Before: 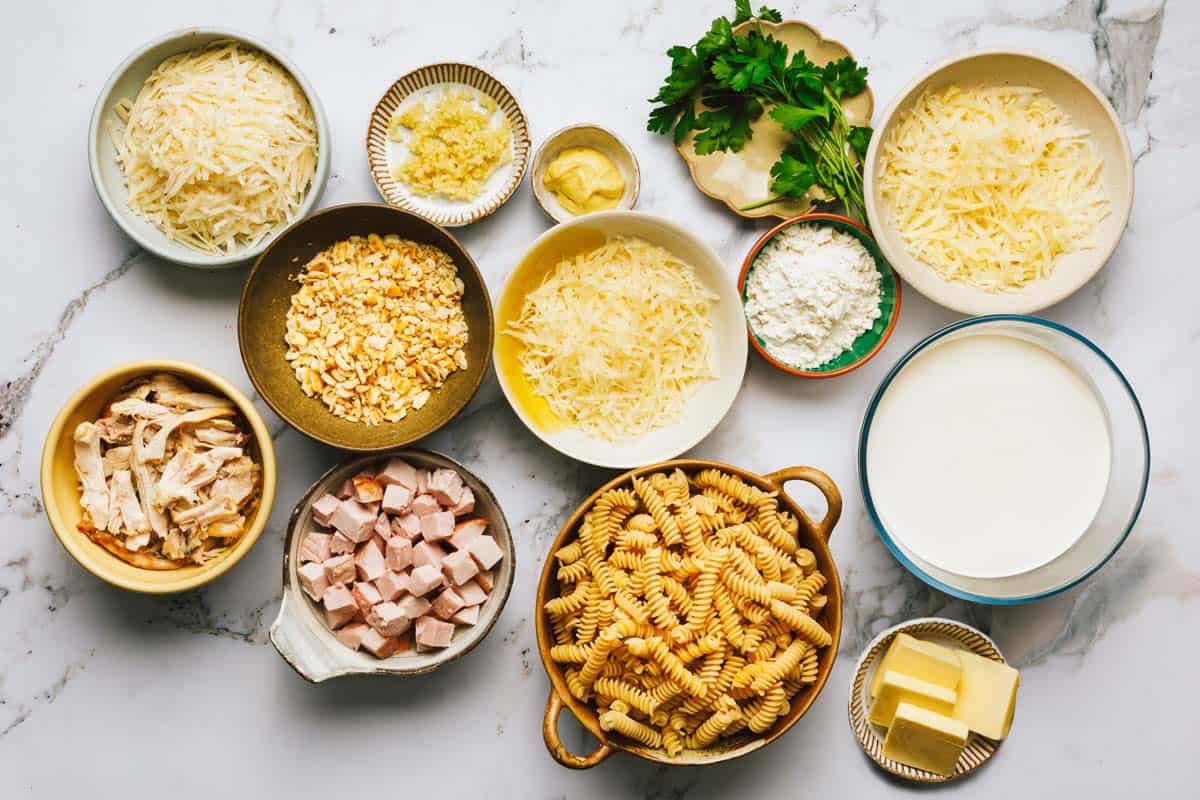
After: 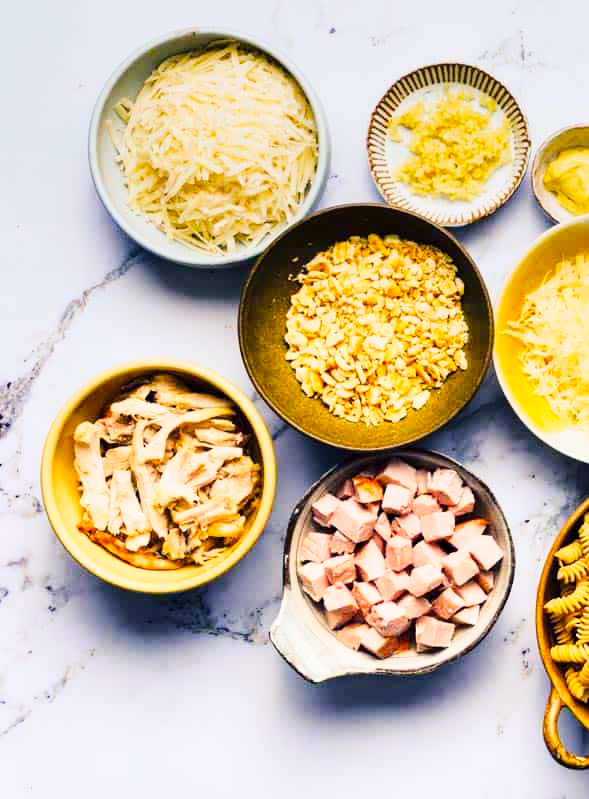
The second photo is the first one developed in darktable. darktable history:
crop and rotate: left 0%, top 0%, right 50.845%
base curve: curves: ch0 [(0, 0) (0.028, 0.03) (0.121, 0.232) (0.46, 0.748) (0.859, 0.968) (1, 1)]
white balance: red 1.004, blue 1.024
graduated density: on, module defaults
color balance rgb: shadows lift › luminance -28.76%, shadows lift › chroma 15%, shadows lift › hue 270°, power › chroma 1%, power › hue 255°, highlights gain › luminance 7.14%, highlights gain › chroma 2%, highlights gain › hue 90°, global offset › luminance -0.29%, global offset › hue 260°, perceptual saturation grading › global saturation 20%, perceptual saturation grading › highlights -13.92%, perceptual saturation grading › shadows 50%
